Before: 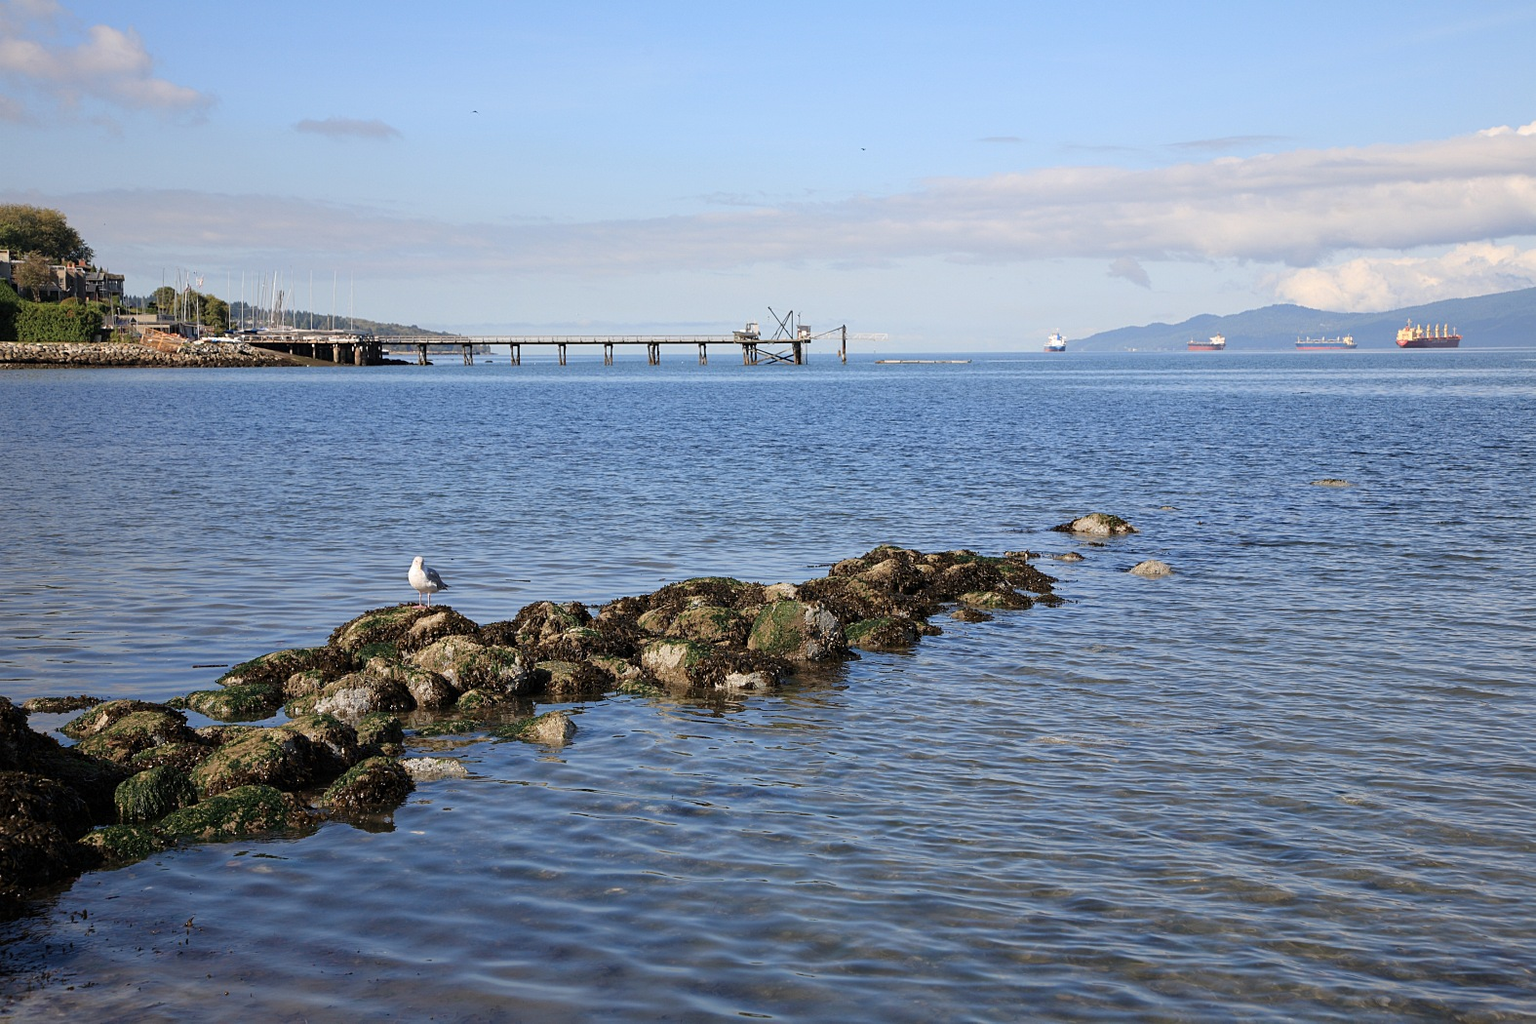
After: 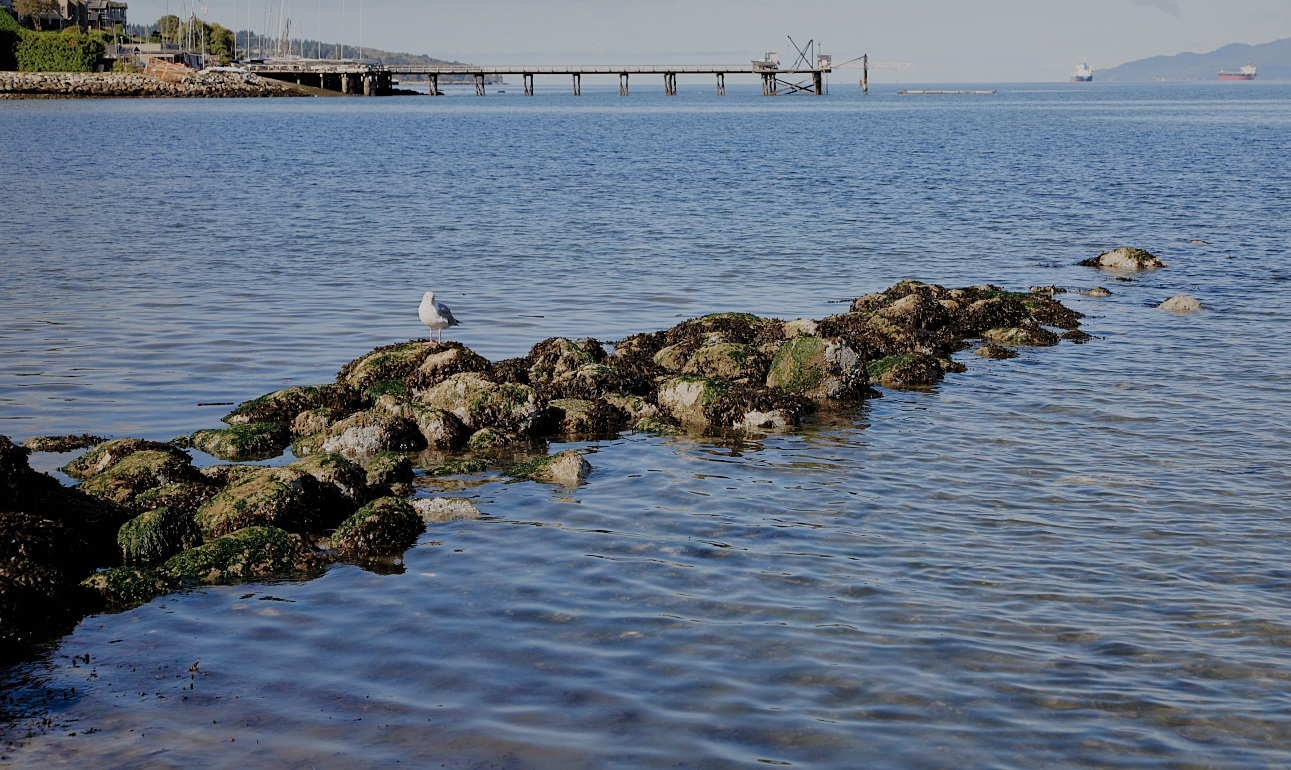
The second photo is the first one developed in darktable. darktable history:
crop: top 26.582%, right 17.984%
filmic rgb: black relative exposure -6.94 EV, white relative exposure 5.66 EV, hardness 2.85, preserve chrominance no, color science v4 (2020)
shadows and highlights: on, module defaults
